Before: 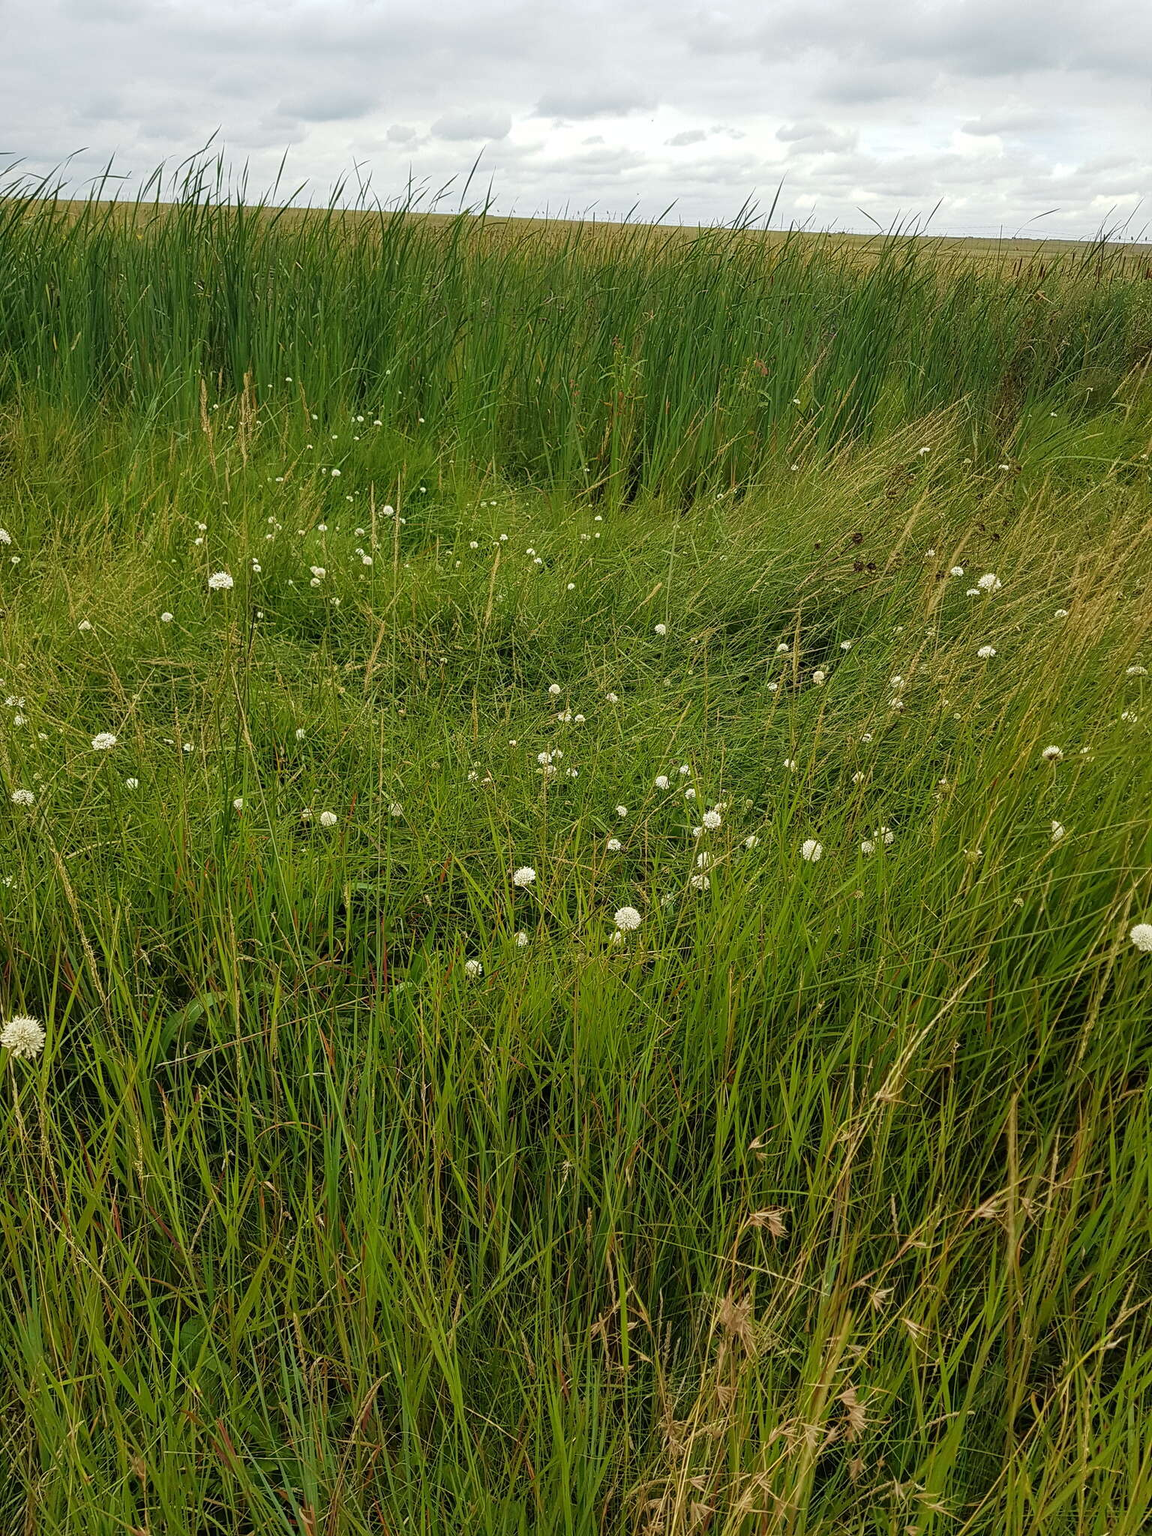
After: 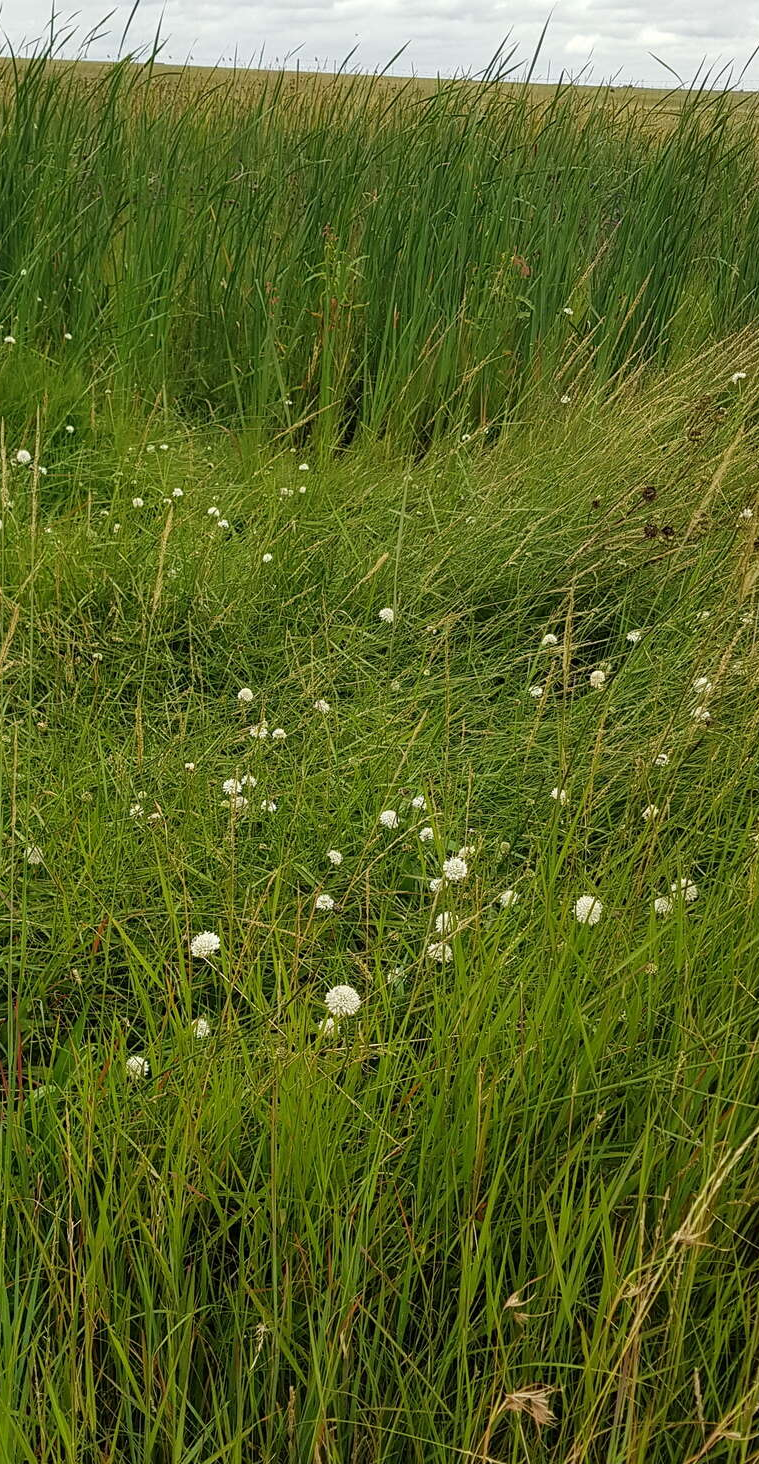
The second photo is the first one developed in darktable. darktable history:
crop: left 32.189%, top 10.973%, right 18.354%, bottom 17.536%
